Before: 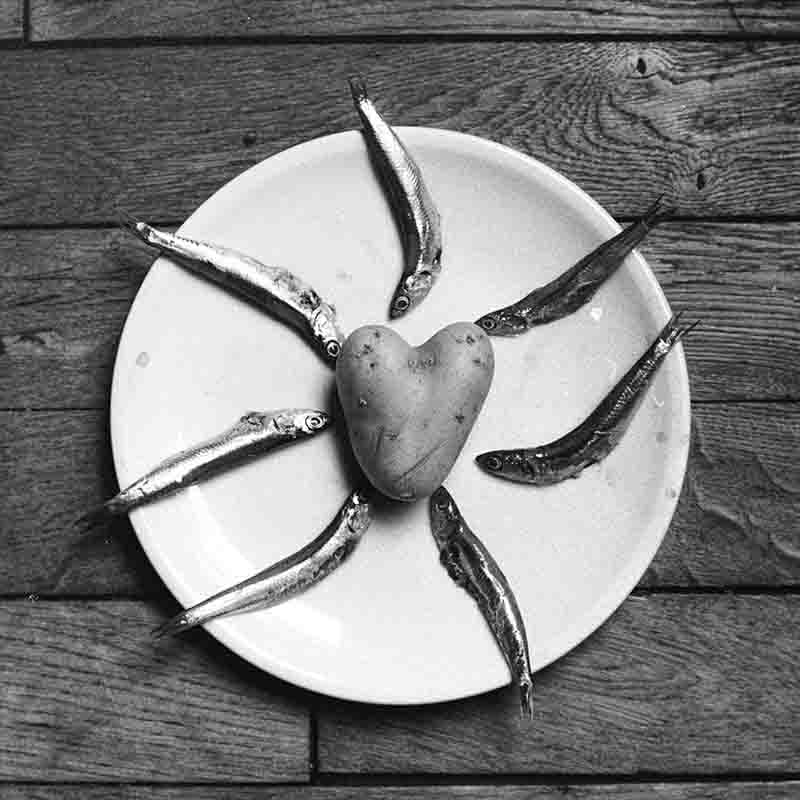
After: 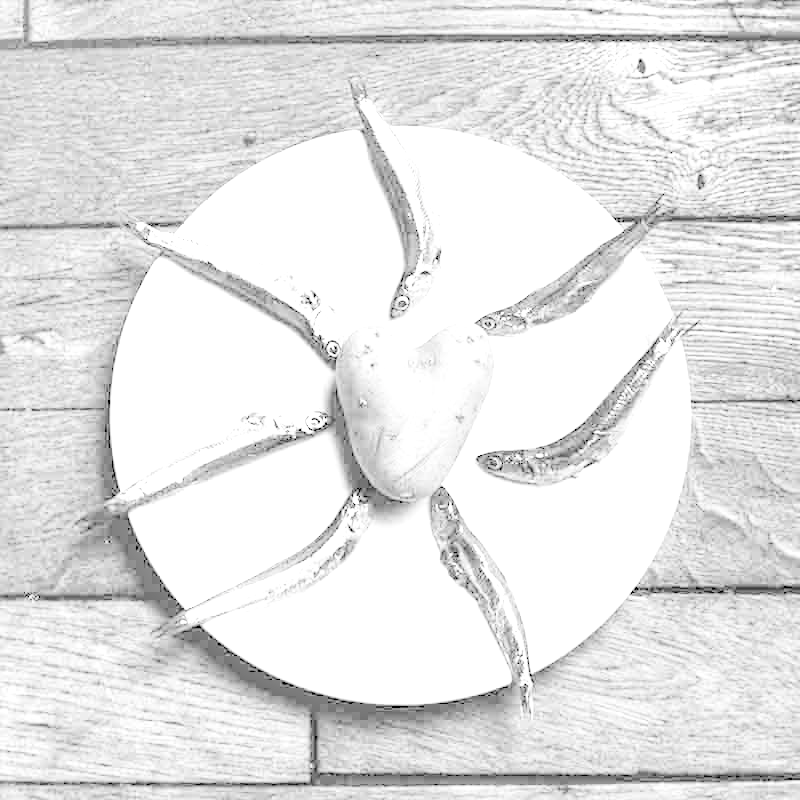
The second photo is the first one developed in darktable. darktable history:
exposure: exposure 0.6 EV, compensate highlight preservation false
color balance: output saturation 120%
local contrast: highlights 20%, detail 197%
filmic rgb: middle gray luminance 3.44%, black relative exposure -5.92 EV, white relative exposure 6.33 EV, threshold 6 EV, dynamic range scaling 22.4%, target black luminance 0%, hardness 2.33, latitude 45.85%, contrast 0.78, highlights saturation mix 100%, shadows ↔ highlights balance 0.033%, add noise in highlights 0, preserve chrominance max RGB, color science v3 (2019), use custom middle-gray values true, iterations of high-quality reconstruction 0, contrast in highlights soft, enable highlight reconstruction true
